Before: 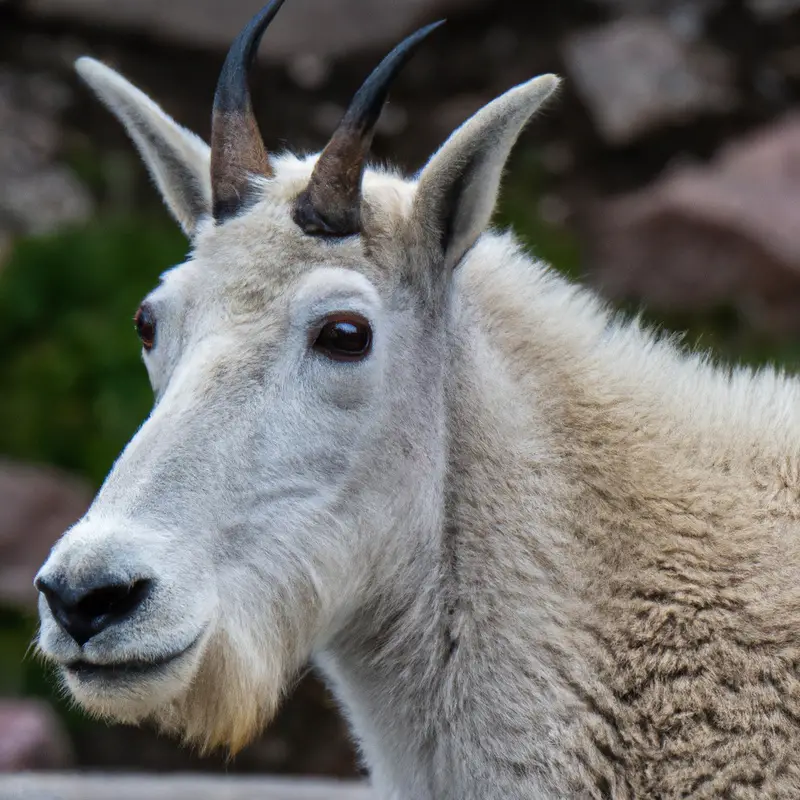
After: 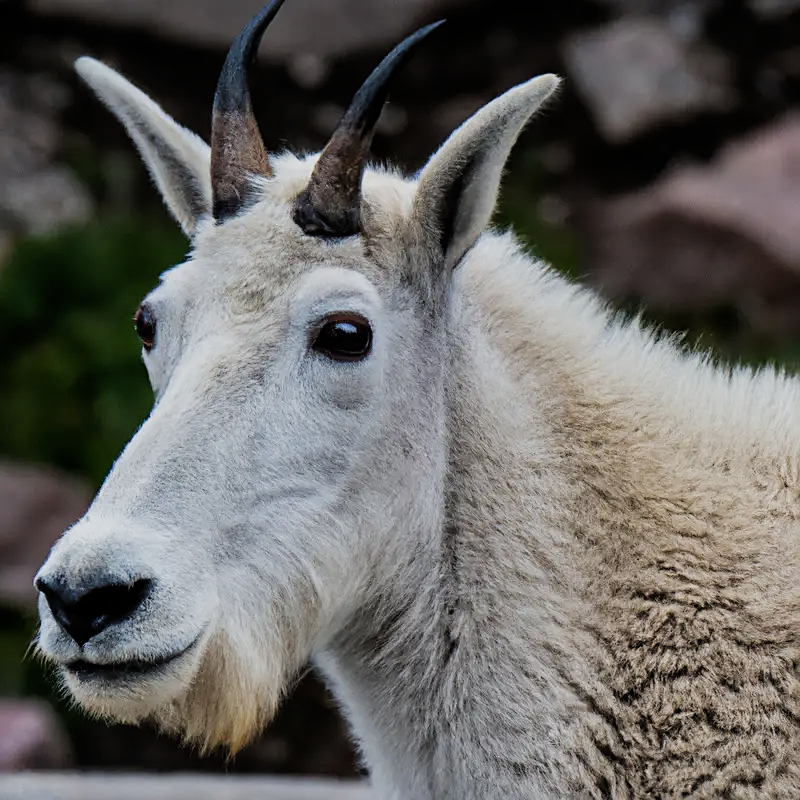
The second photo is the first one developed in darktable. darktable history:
sharpen: on, module defaults
filmic rgb: black relative exposure -7.65 EV, white relative exposure 4 EV, hardness 4.02, contrast 1.099, highlights saturation mix -30.76%
